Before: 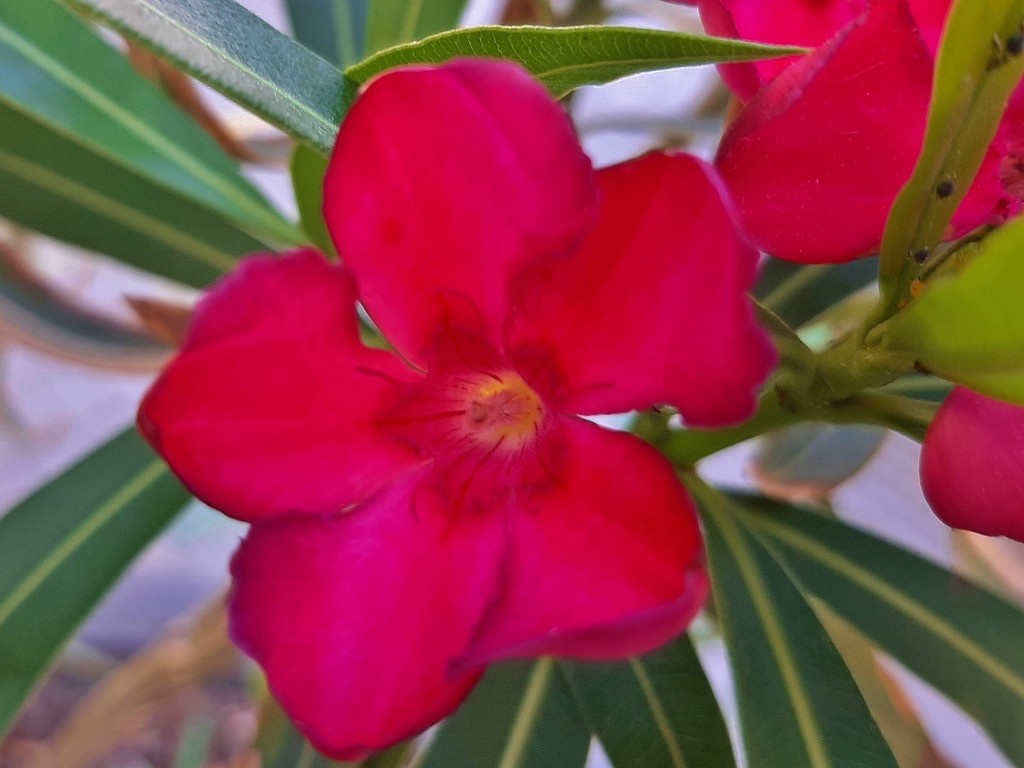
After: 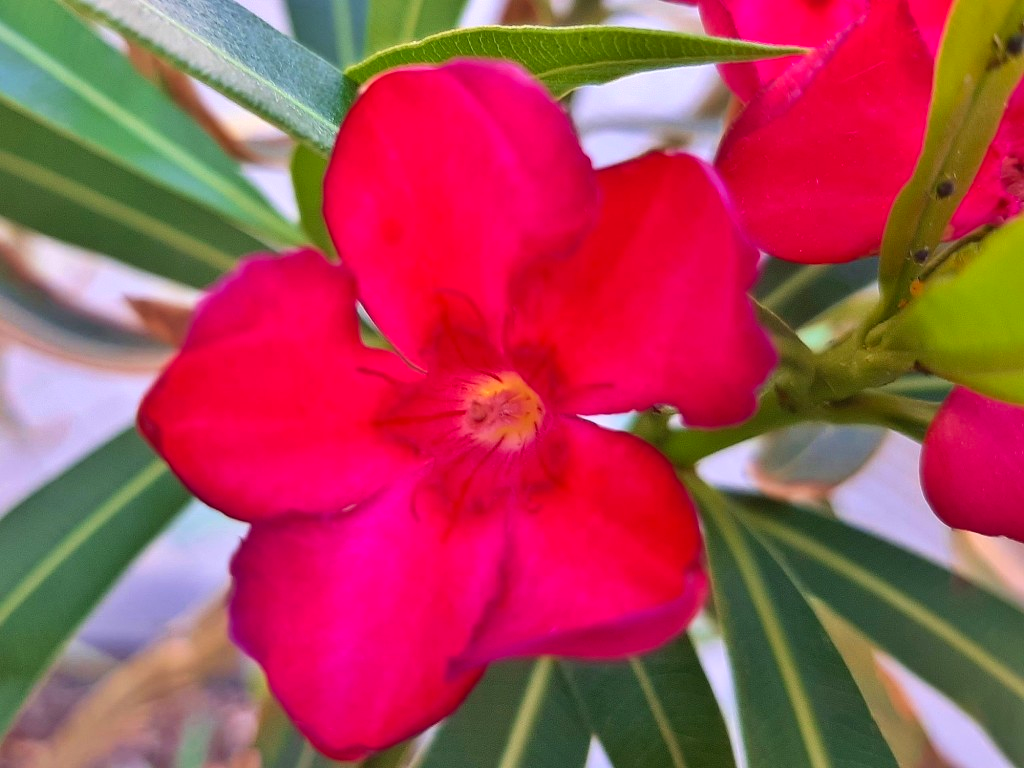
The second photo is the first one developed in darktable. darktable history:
exposure: compensate highlight preservation false
contrast brightness saturation: contrast 0.203, brightness 0.165, saturation 0.226
